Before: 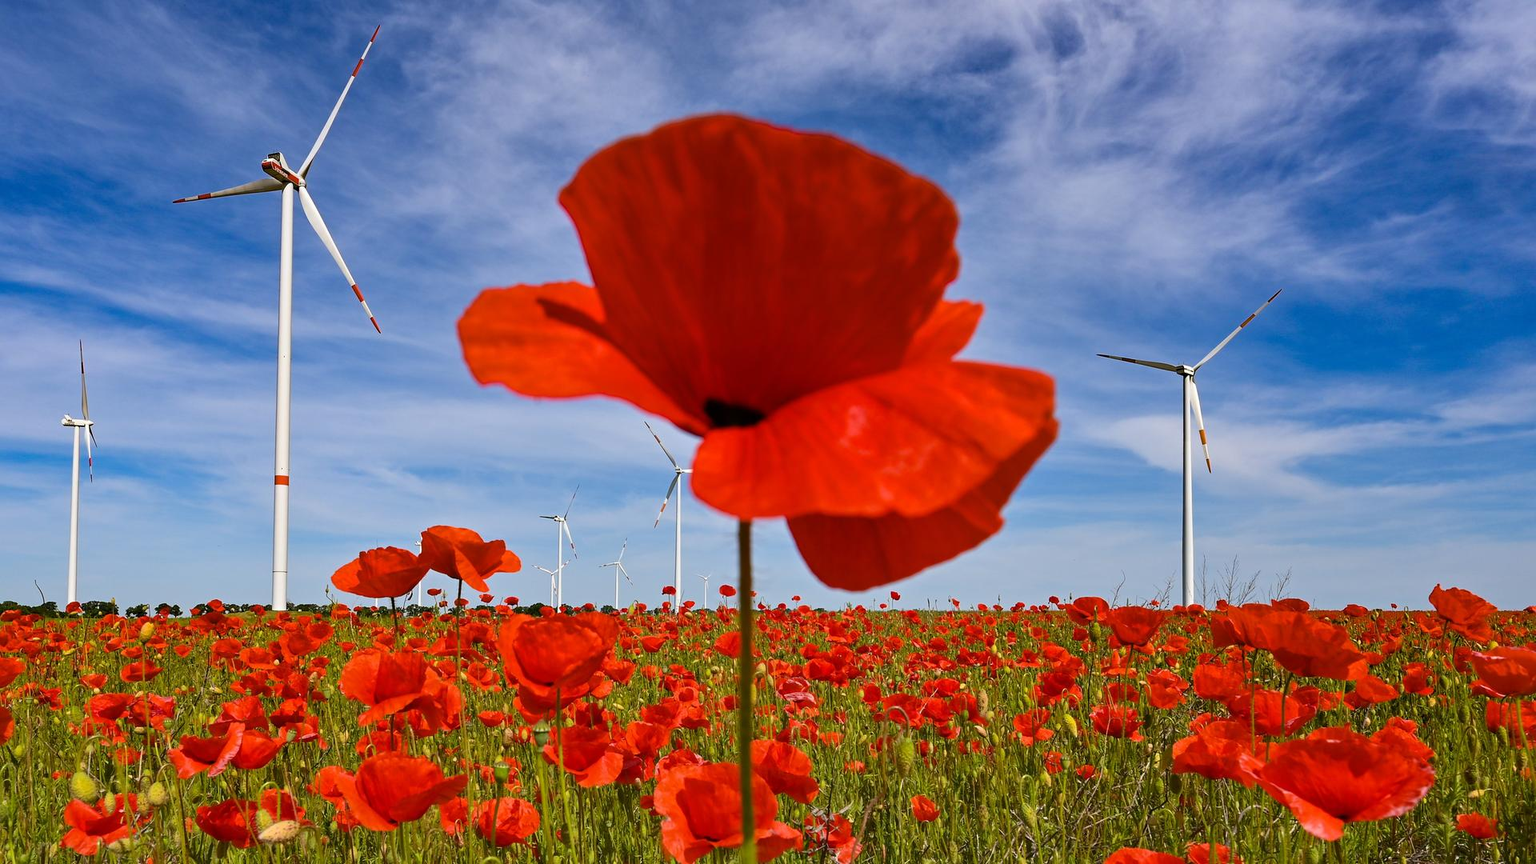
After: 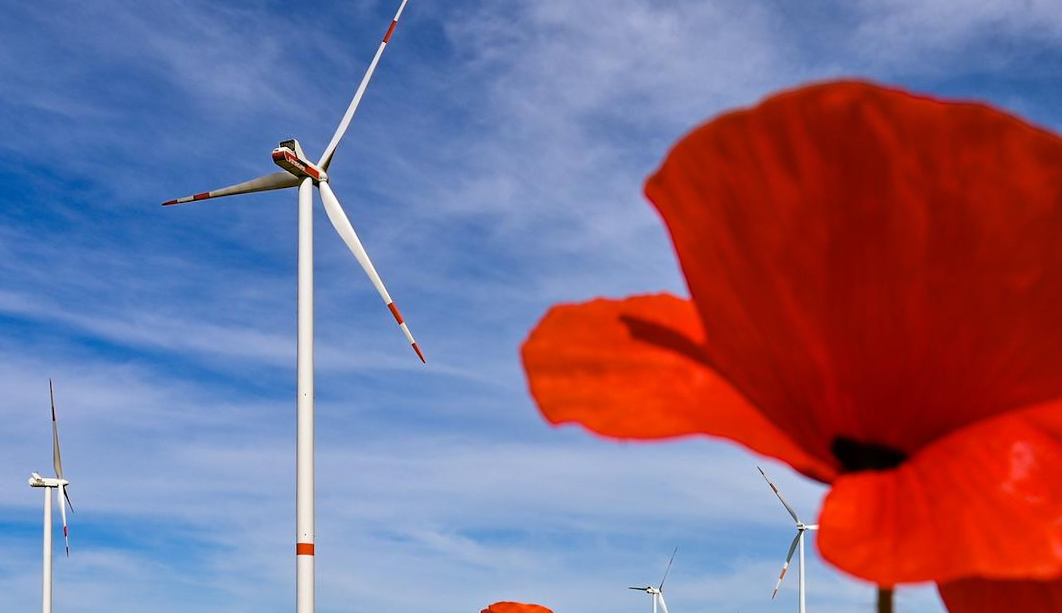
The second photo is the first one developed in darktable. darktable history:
crop and rotate: left 3.047%, top 7.509%, right 42.236%, bottom 37.598%
rotate and perspective: rotation -1.17°, automatic cropping off
